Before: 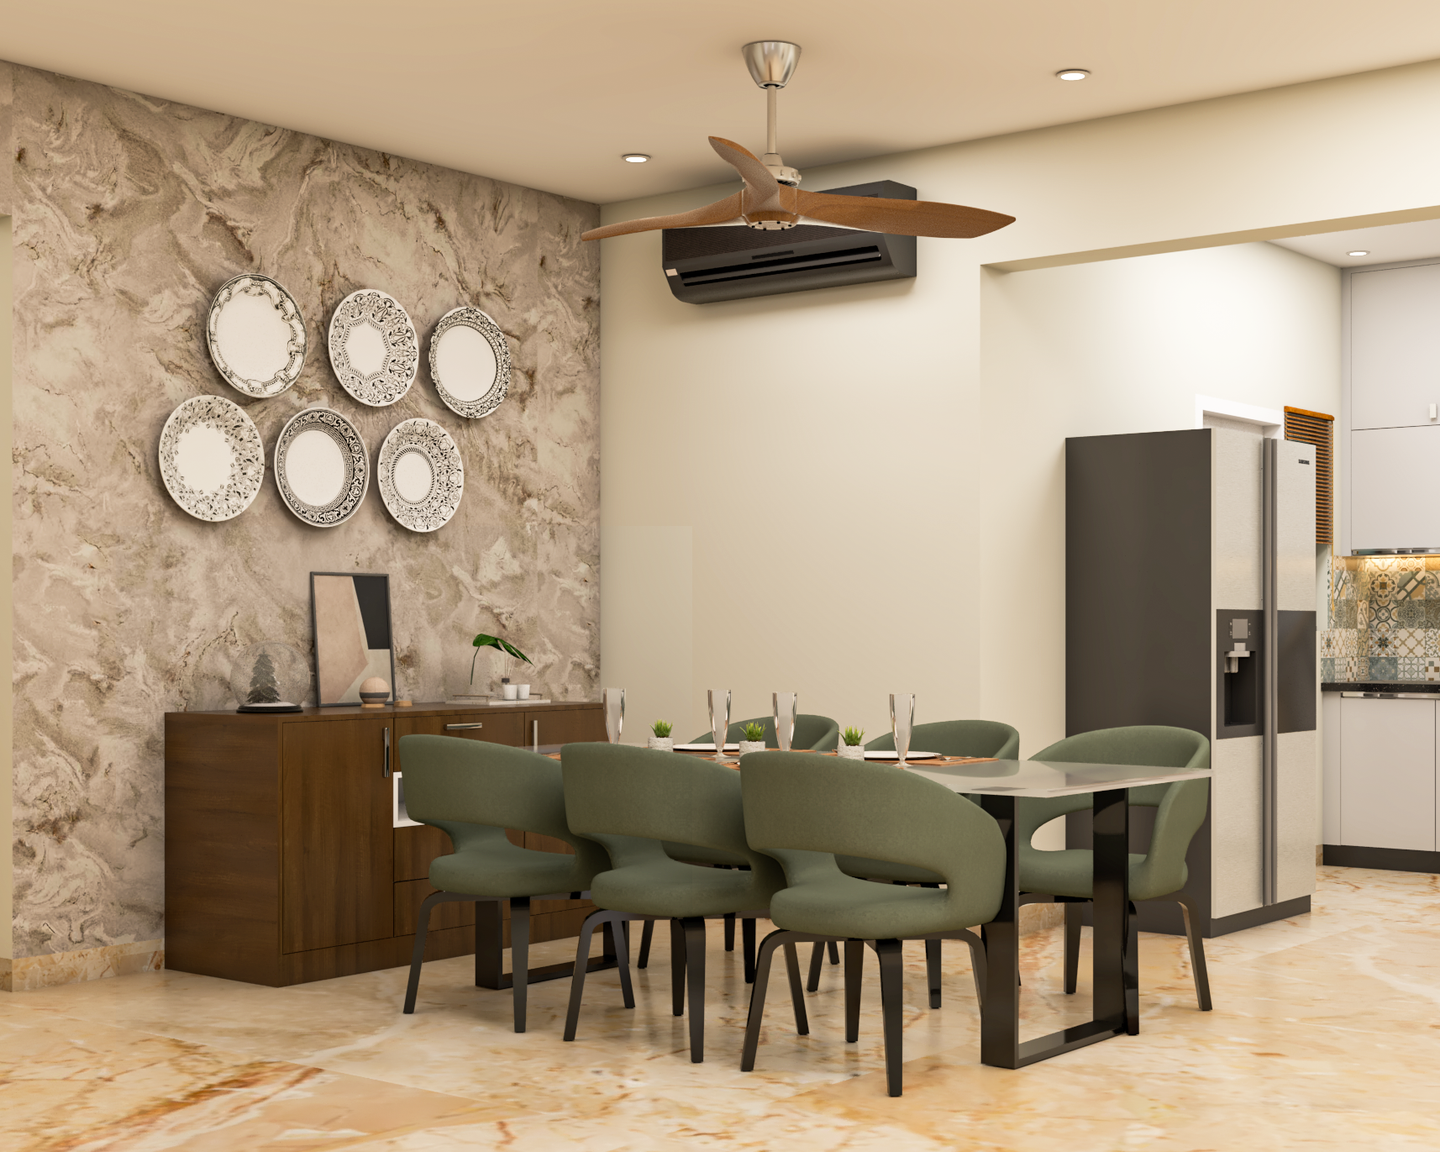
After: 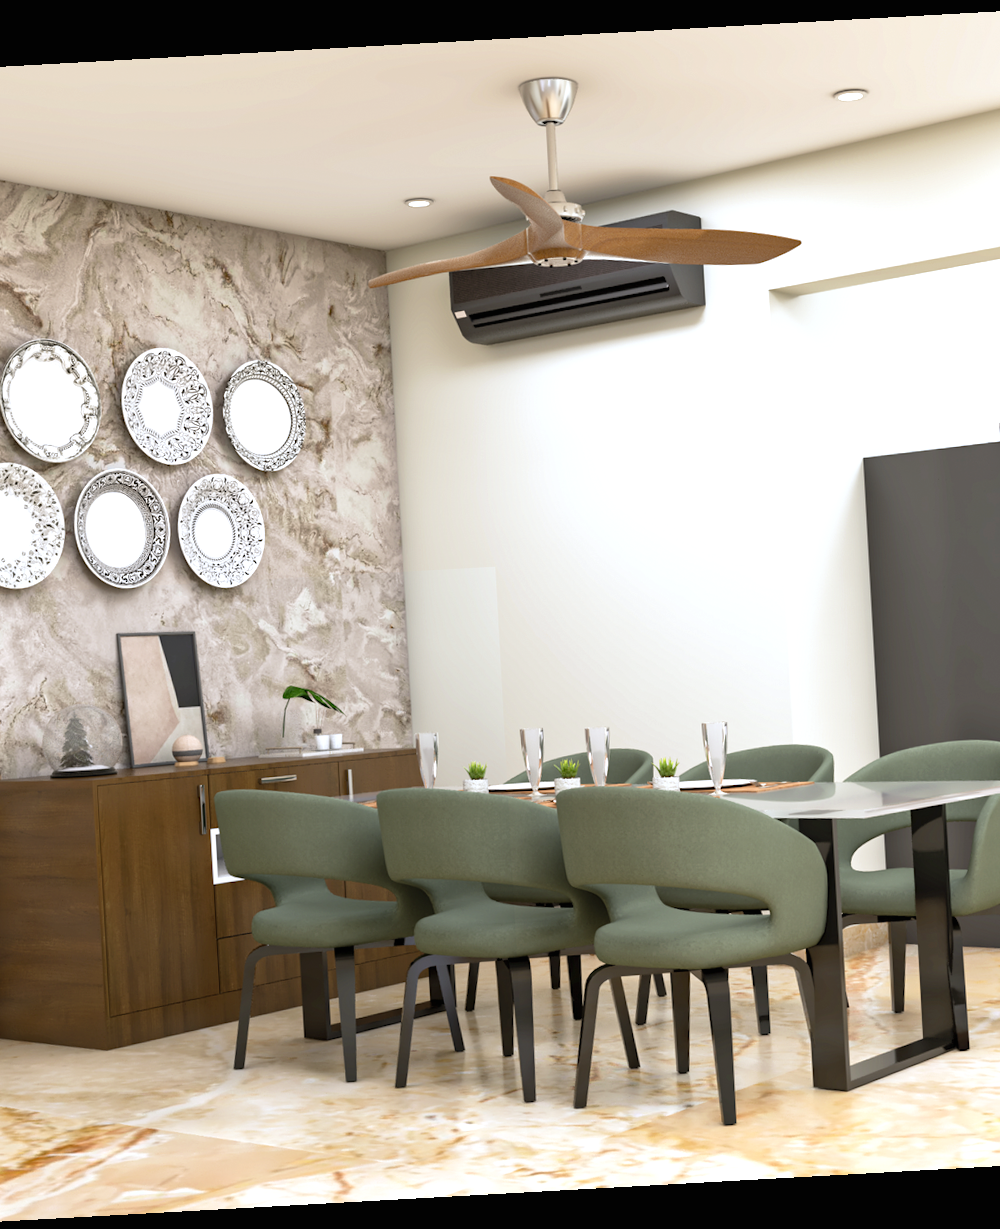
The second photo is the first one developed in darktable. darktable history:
exposure: black level correction 0, exposure 0.7 EV, compensate exposure bias true, compensate highlight preservation false
white balance: red 0.926, green 1.003, blue 1.133
rotate and perspective: rotation -3.18°, automatic cropping off
crop and rotate: left 15.055%, right 18.278%
shadows and highlights: shadows 25, highlights -25
